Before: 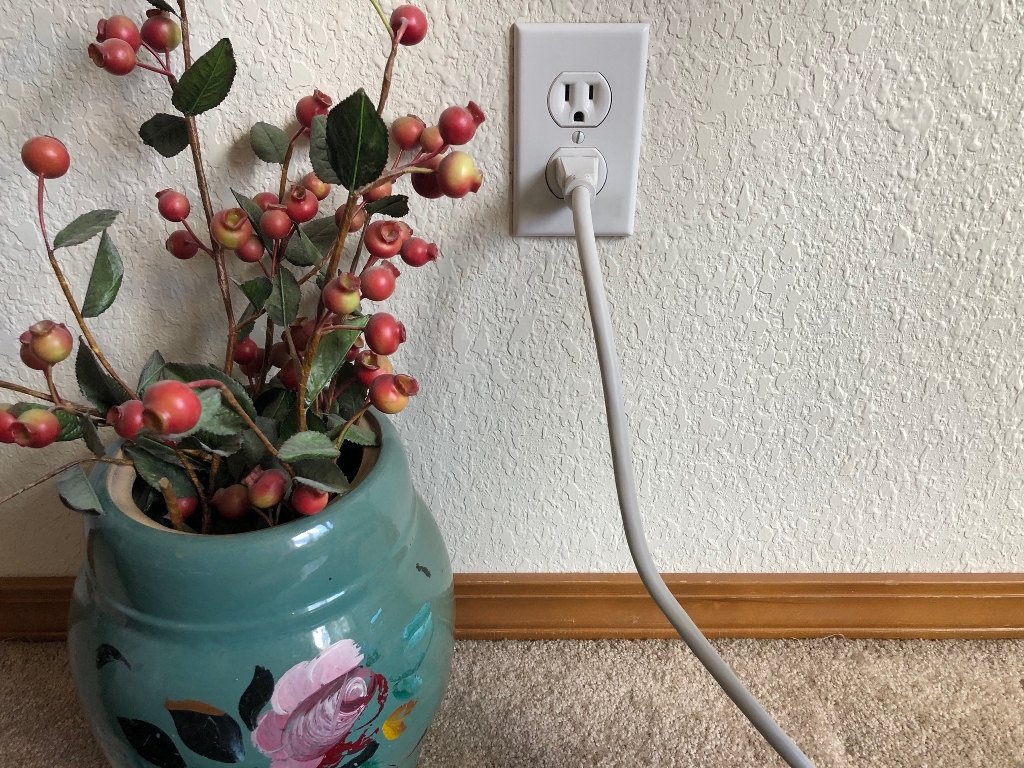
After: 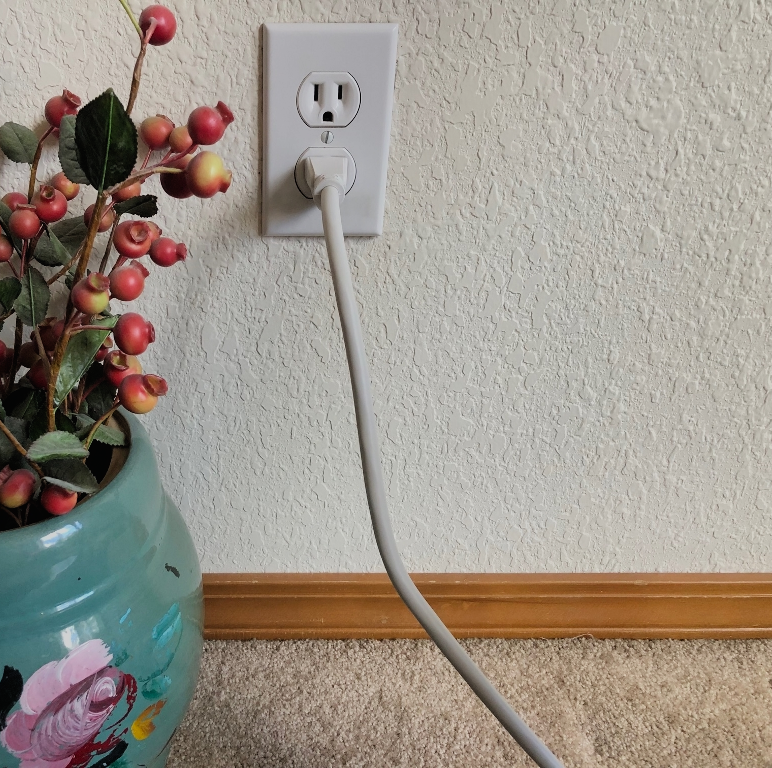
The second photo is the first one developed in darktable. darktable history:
crop and rotate: left 24.6%
contrast brightness saturation: contrast -0.02, brightness -0.01, saturation 0.03
filmic rgb: black relative exposure -7.65 EV, white relative exposure 4.56 EV, hardness 3.61, color science v6 (2022)
